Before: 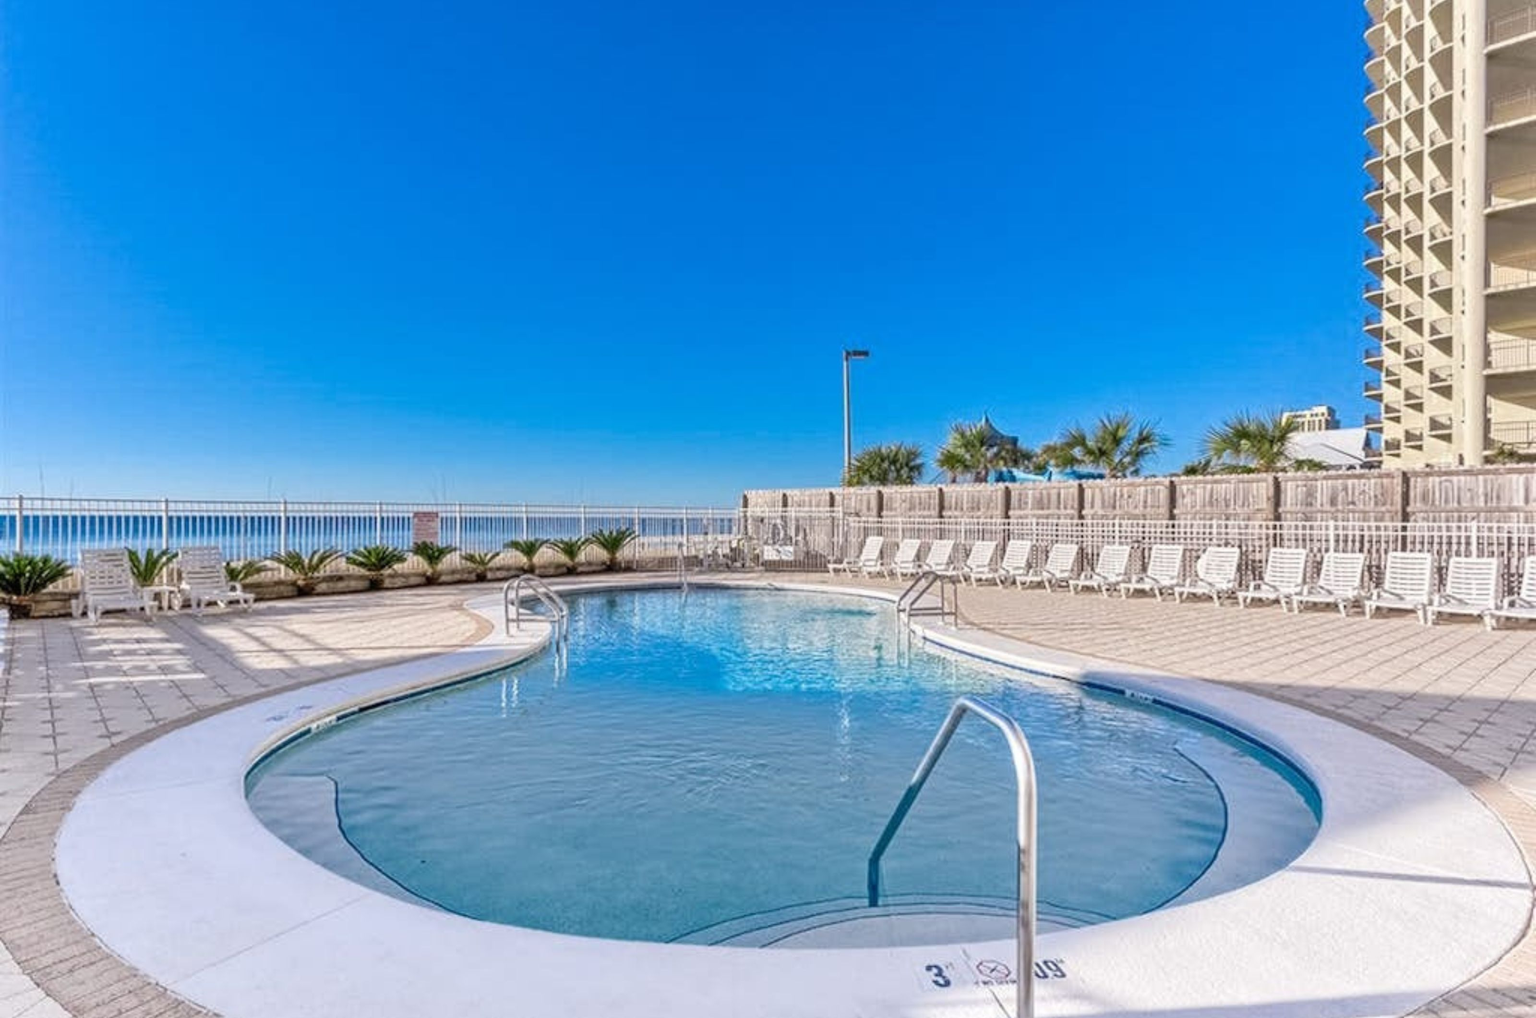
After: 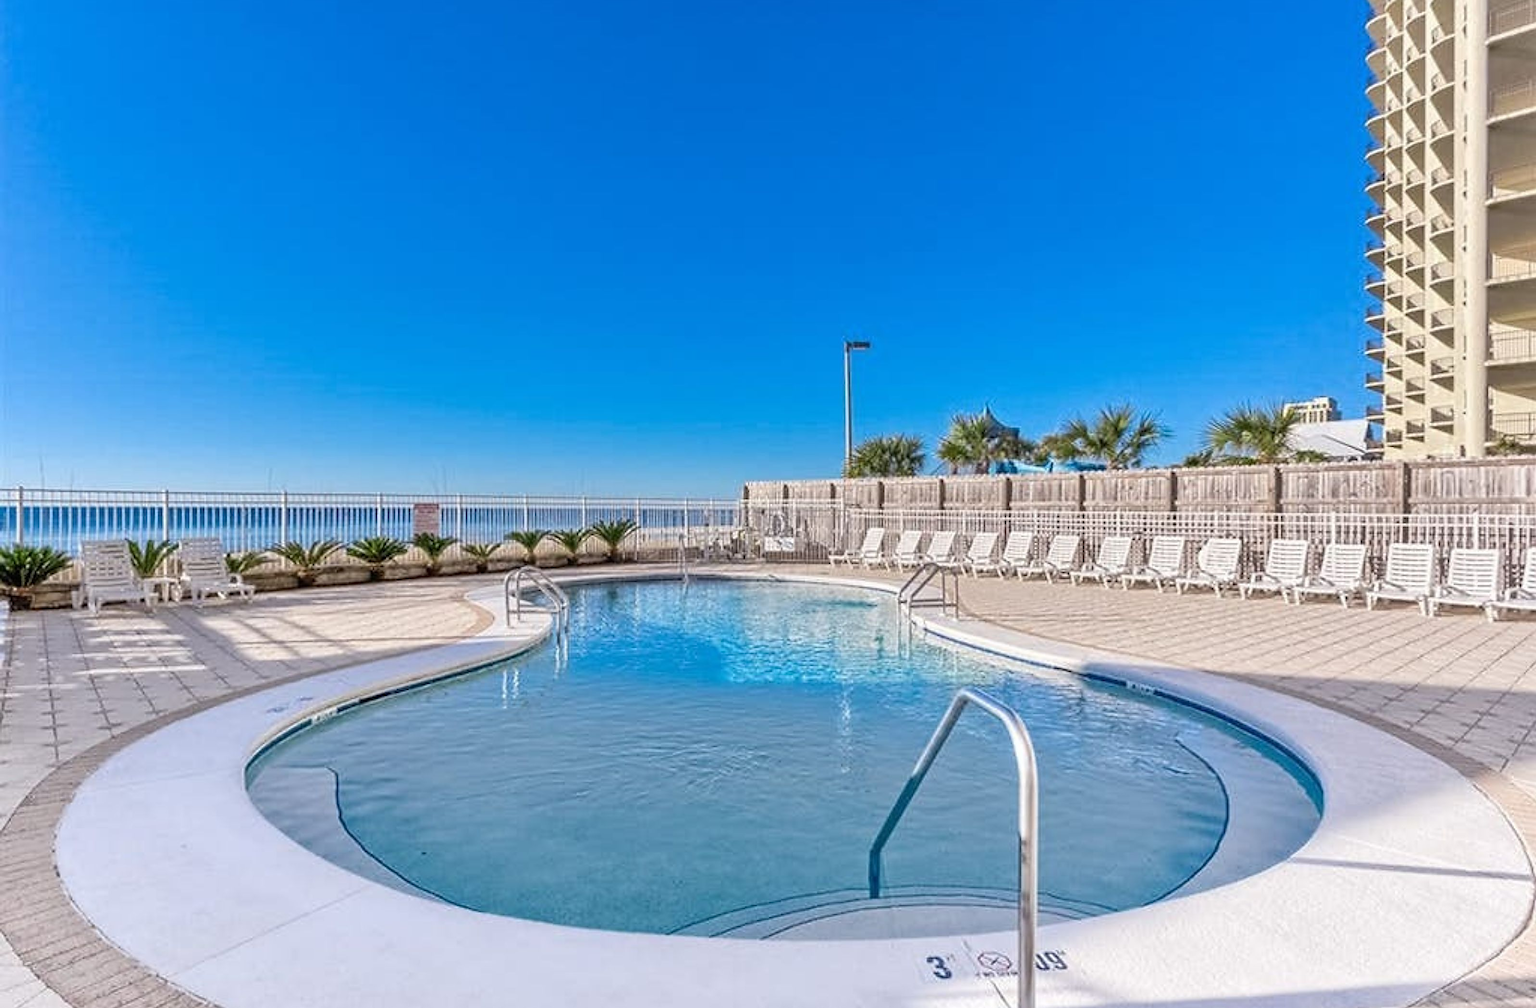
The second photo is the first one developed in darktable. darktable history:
crop: top 0.924%, right 0.088%
sharpen: radius 1.364, amount 1.265, threshold 0.812
